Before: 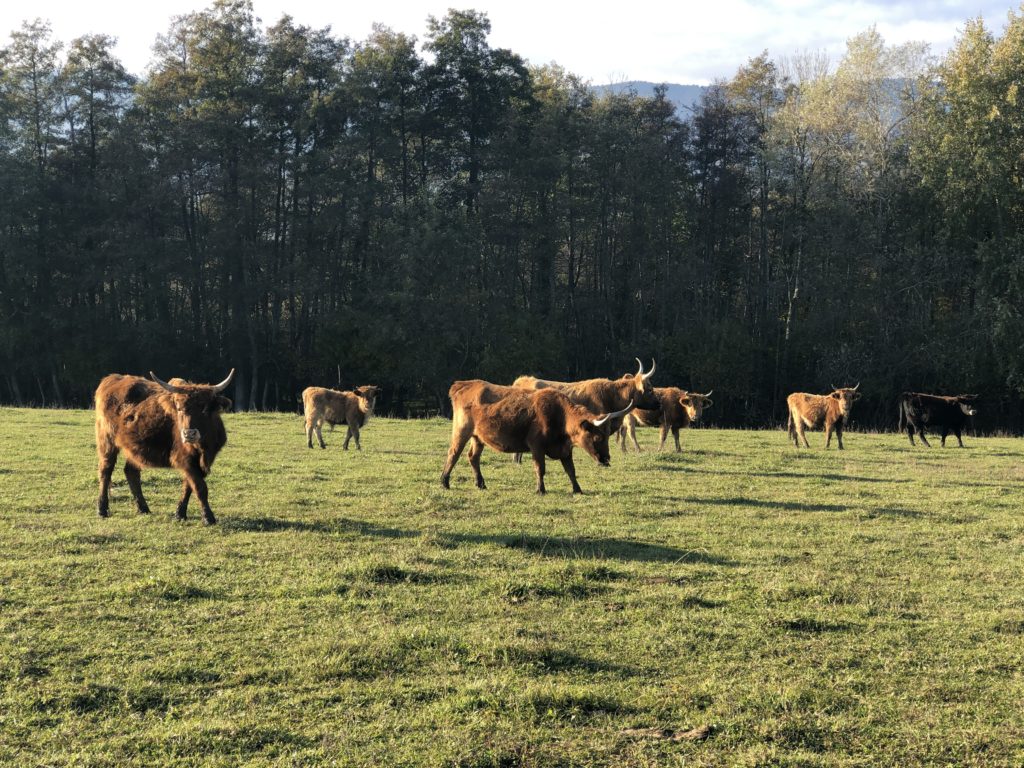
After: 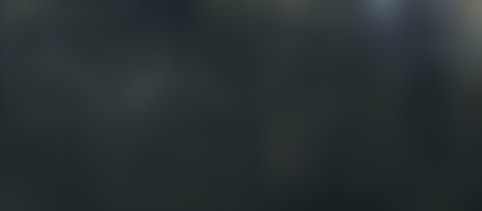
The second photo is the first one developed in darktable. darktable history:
color balance rgb: on, module defaults
local contrast: detail 130%
lowpass: radius 16, unbound 0
rotate and perspective: rotation -4.25°, automatic cropping off
color contrast: green-magenta contrast 0.96
crop: left 28.64%, top 16.832%, right 26.637%, bottom 58.055%
